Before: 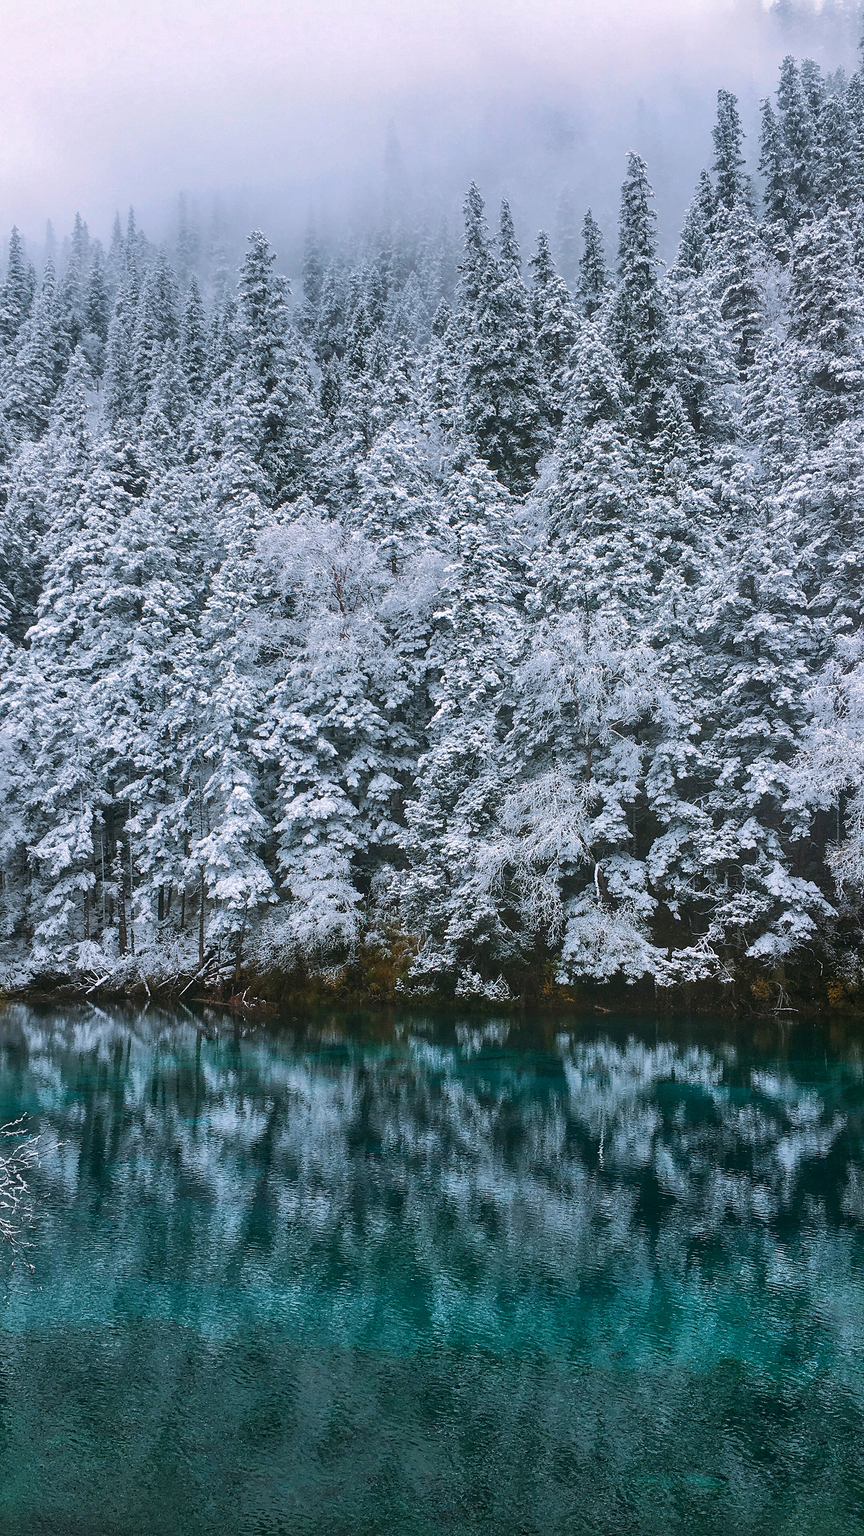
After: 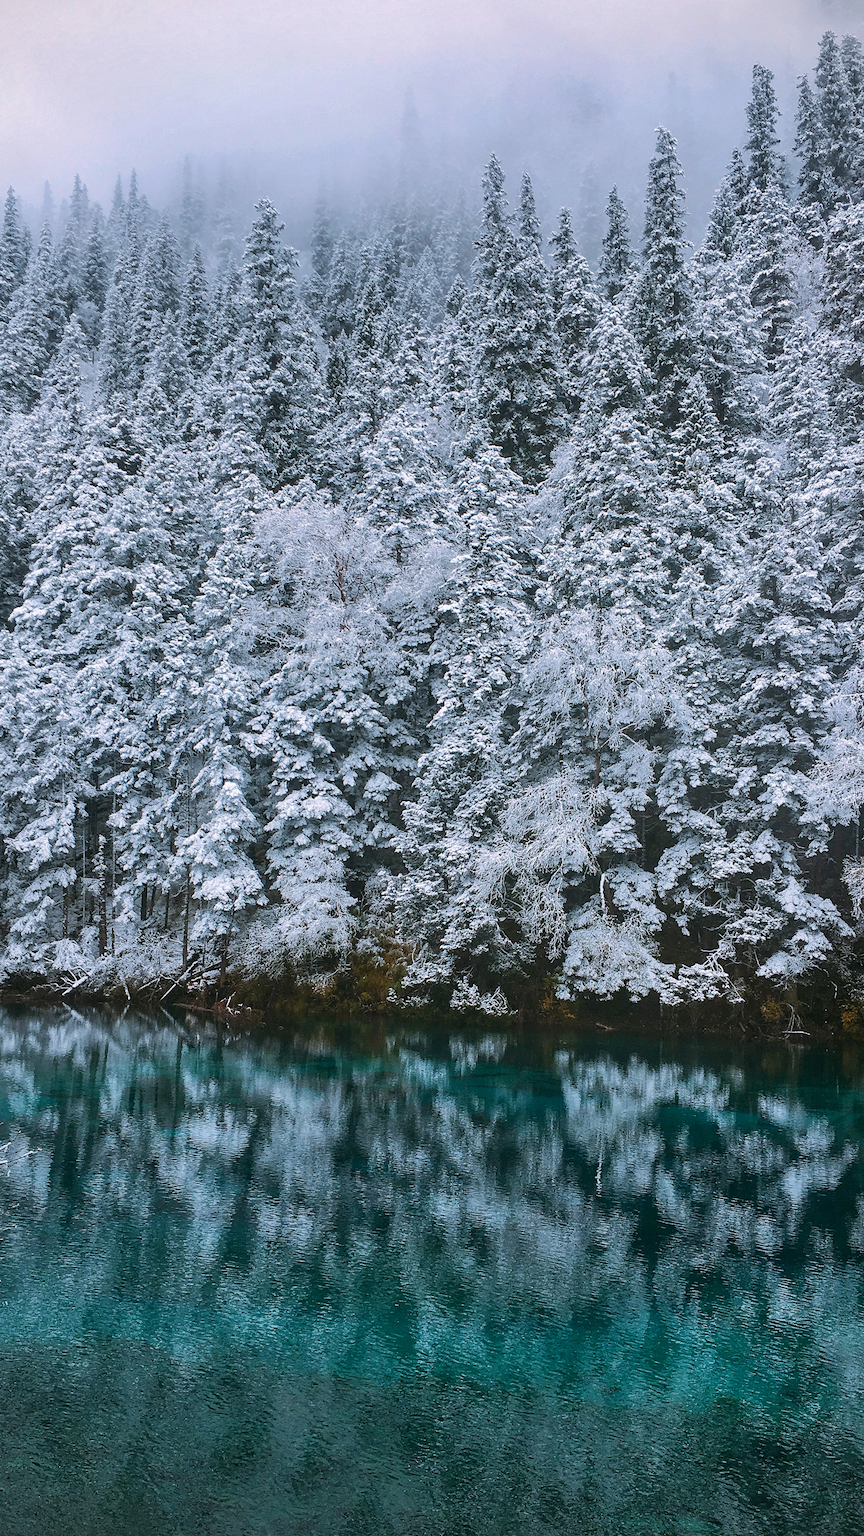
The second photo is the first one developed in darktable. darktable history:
crop and rotate: angle -1.64°
vignetting: fall-off start 91.91%
